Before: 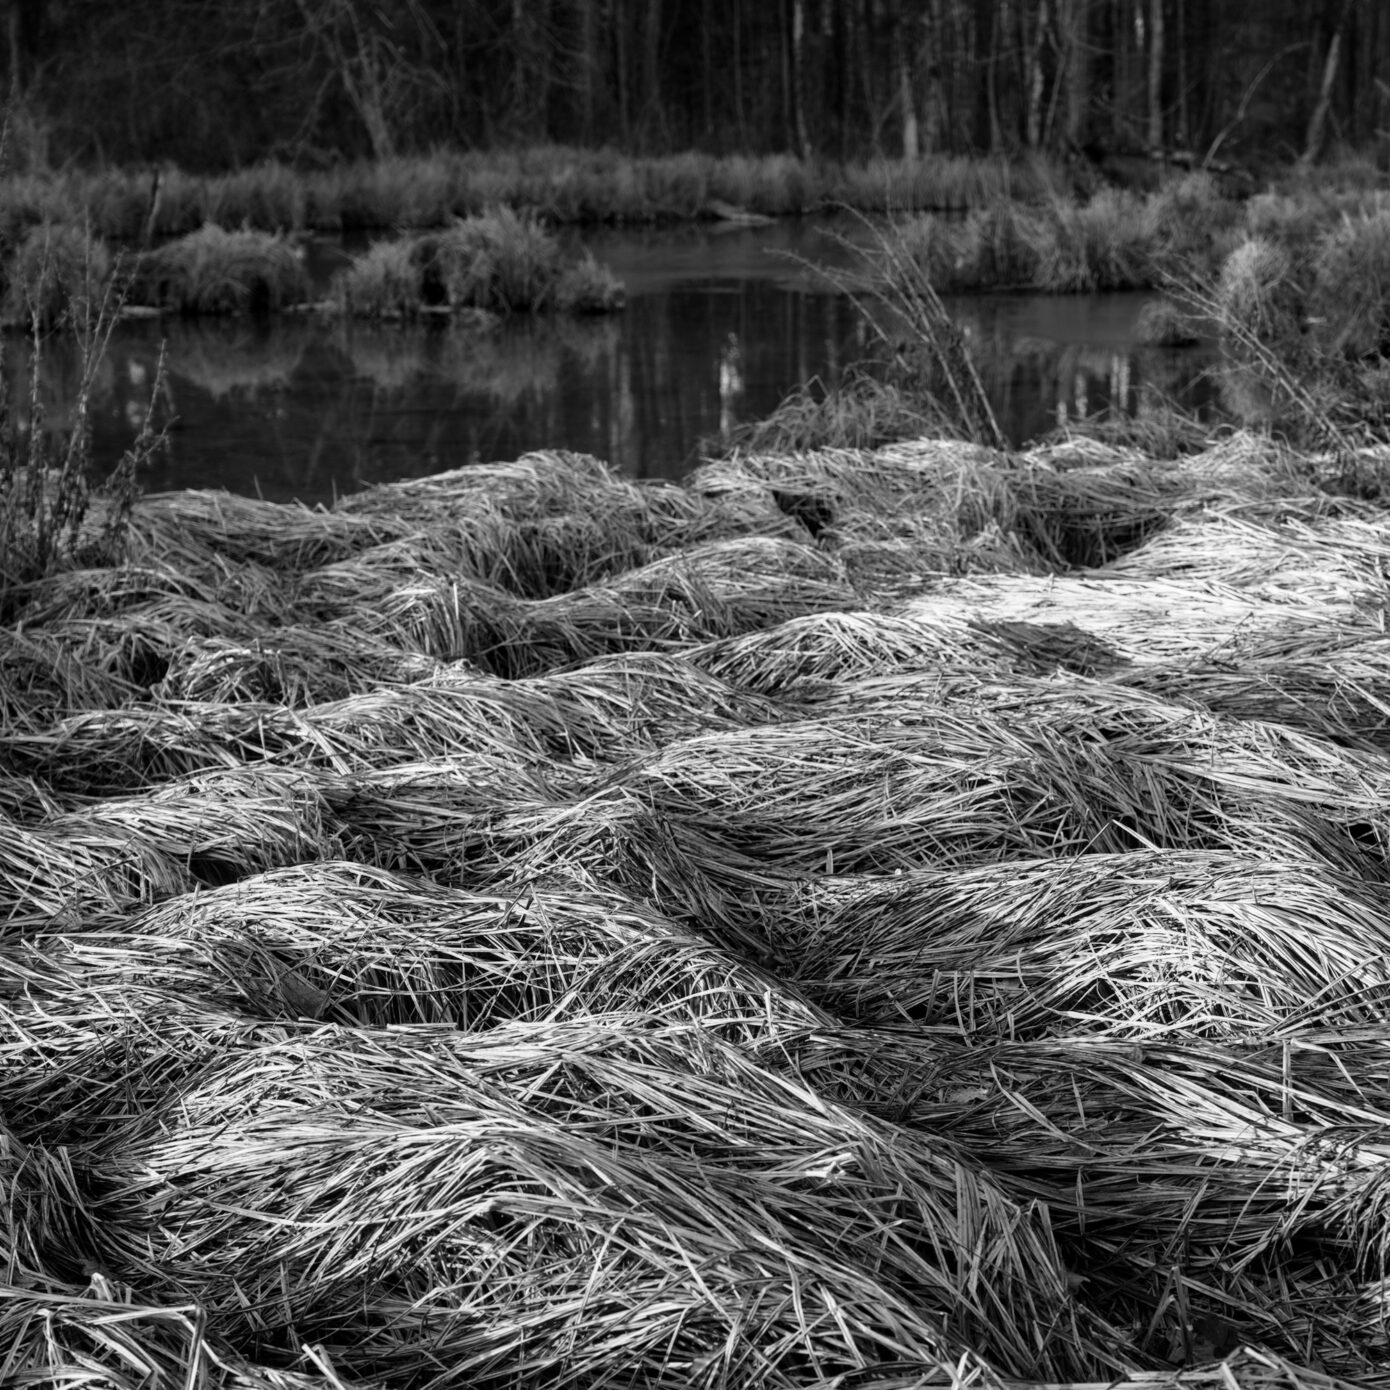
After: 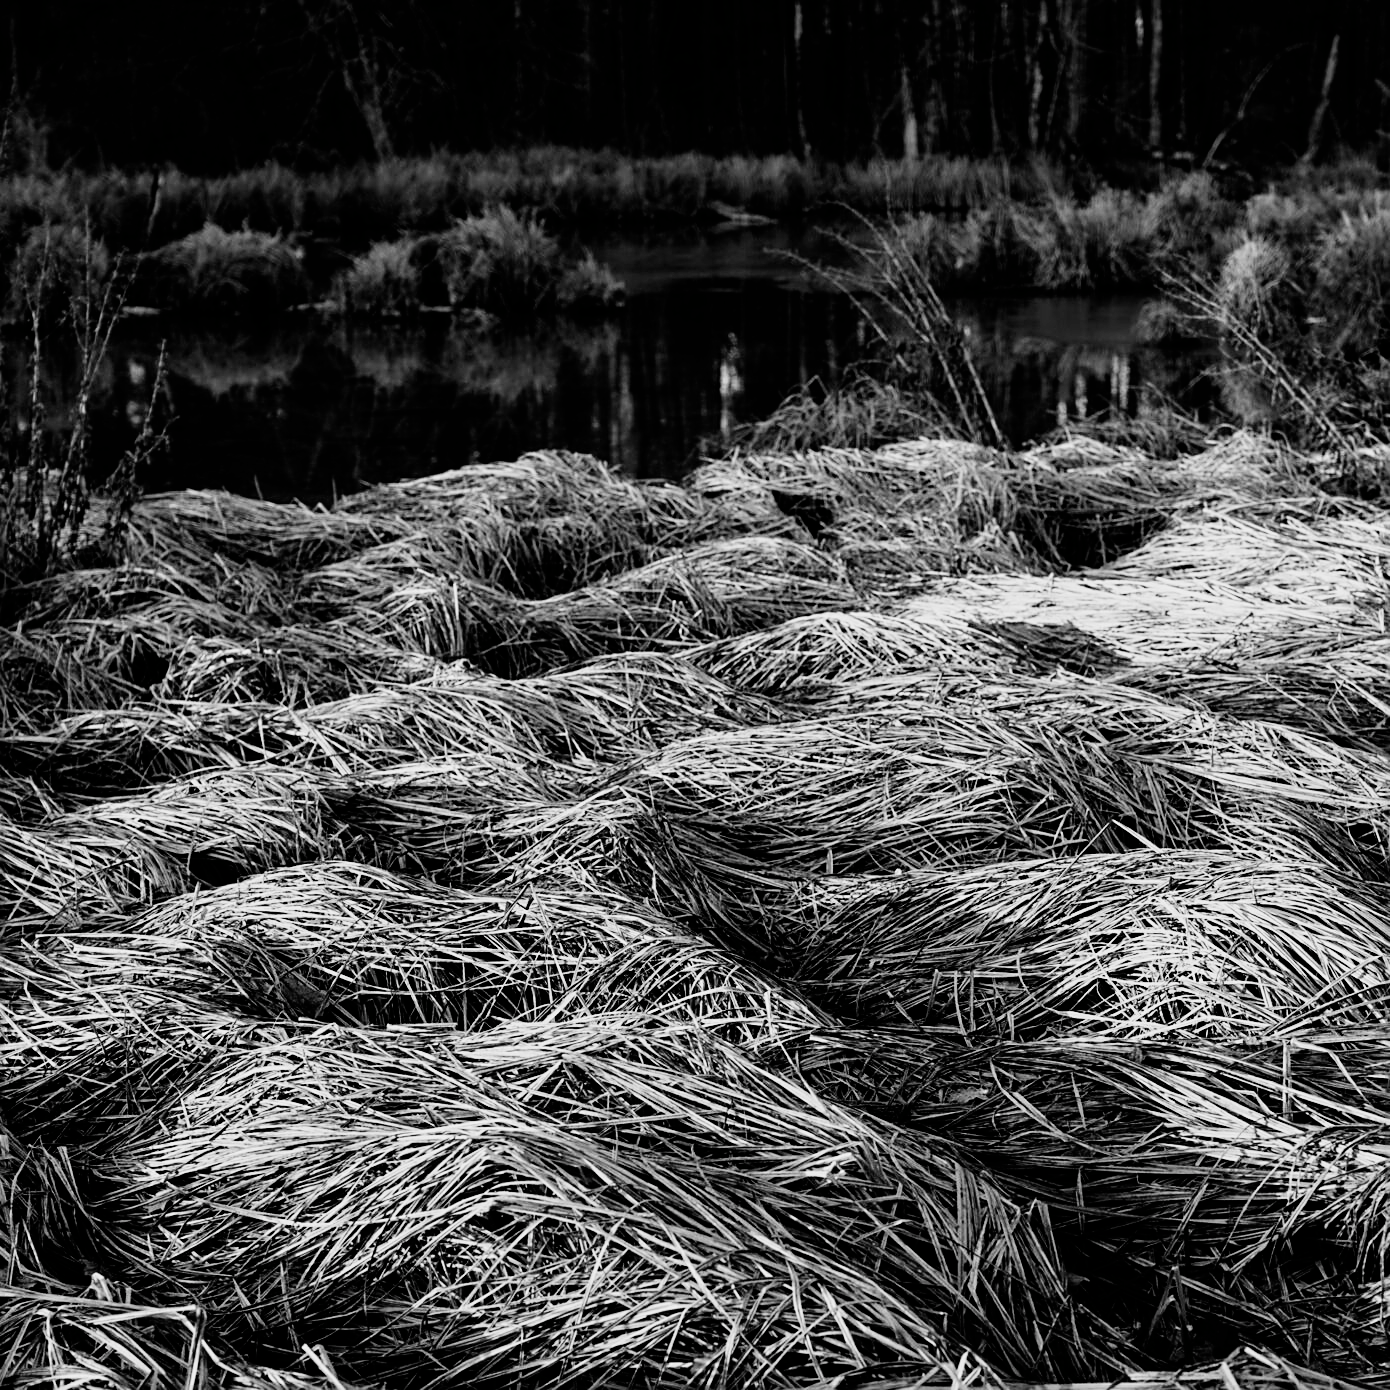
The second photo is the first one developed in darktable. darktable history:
filmic rgb: black relative exposure -5.05 EV, white relative exposure 3.98 EV, hardness 2.9, contrast 1.493
sharpen: on, module defaults
